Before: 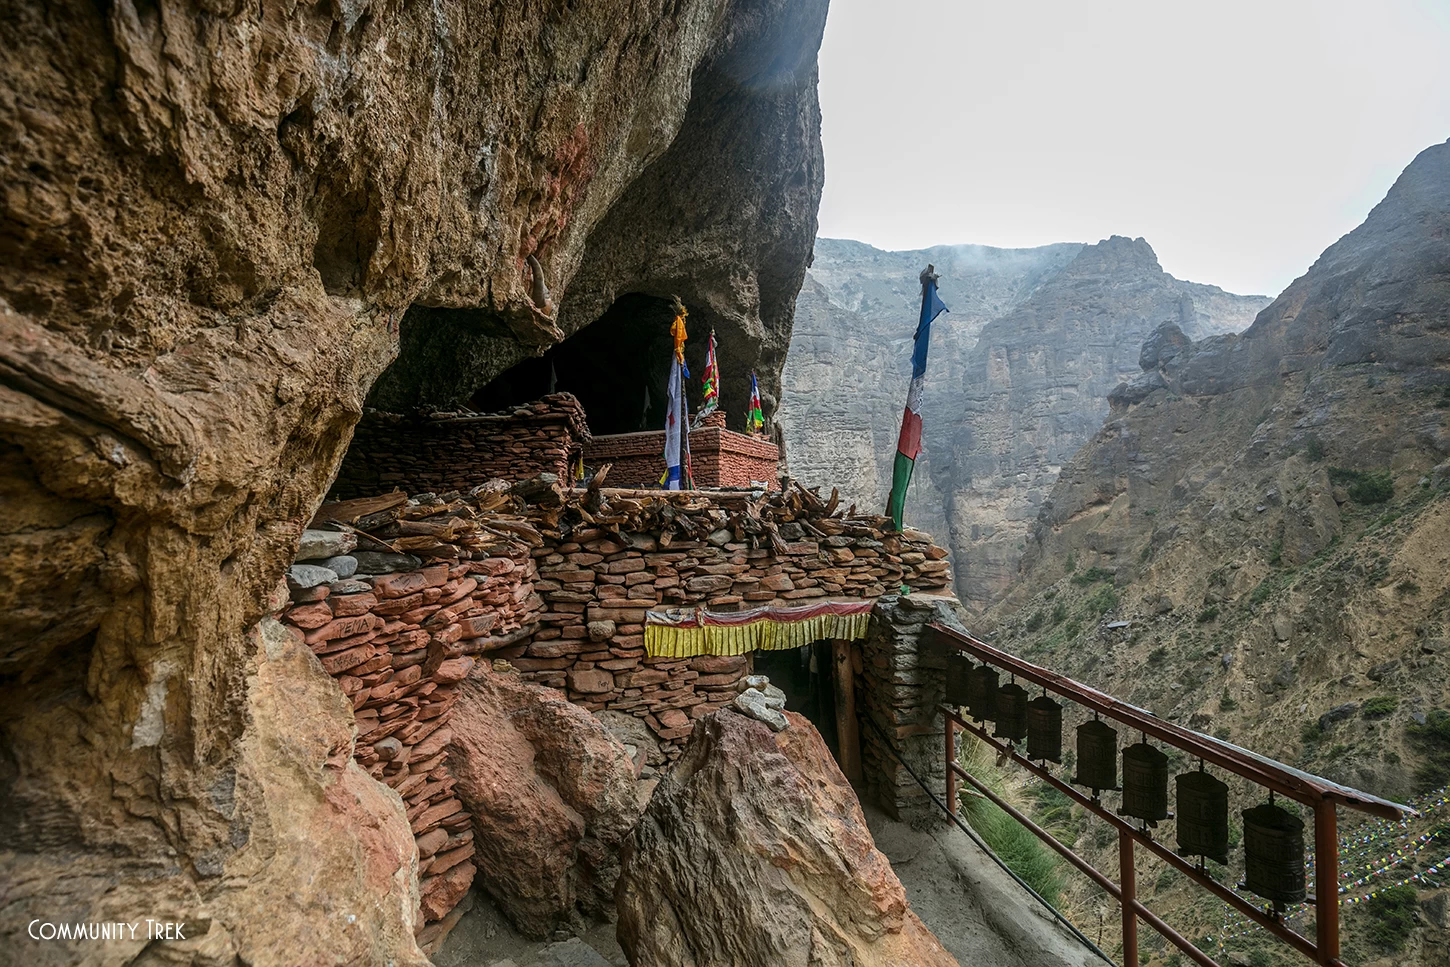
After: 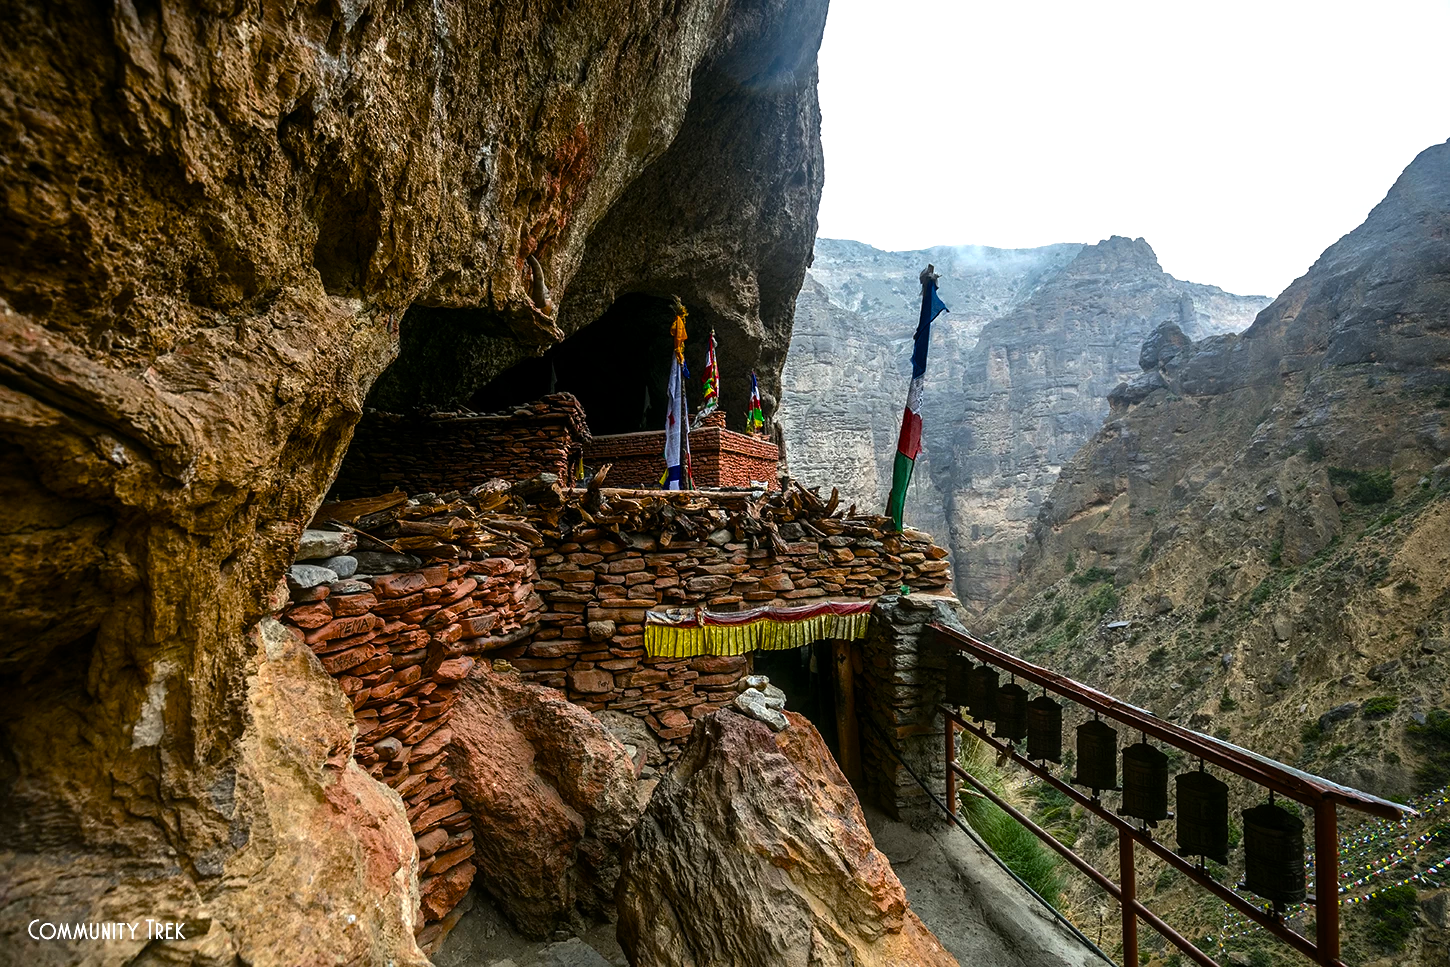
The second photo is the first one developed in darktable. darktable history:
color balance rgb: perceptual saturation grading › global saturation 31.224%, perceptual brilliance grading › global brilliance 15.773%, perceptual brilliance grading › shadows -35.737%, global vibrance 6.527%, contrast 13.114%, saturation formula JzAzBz (2021)
